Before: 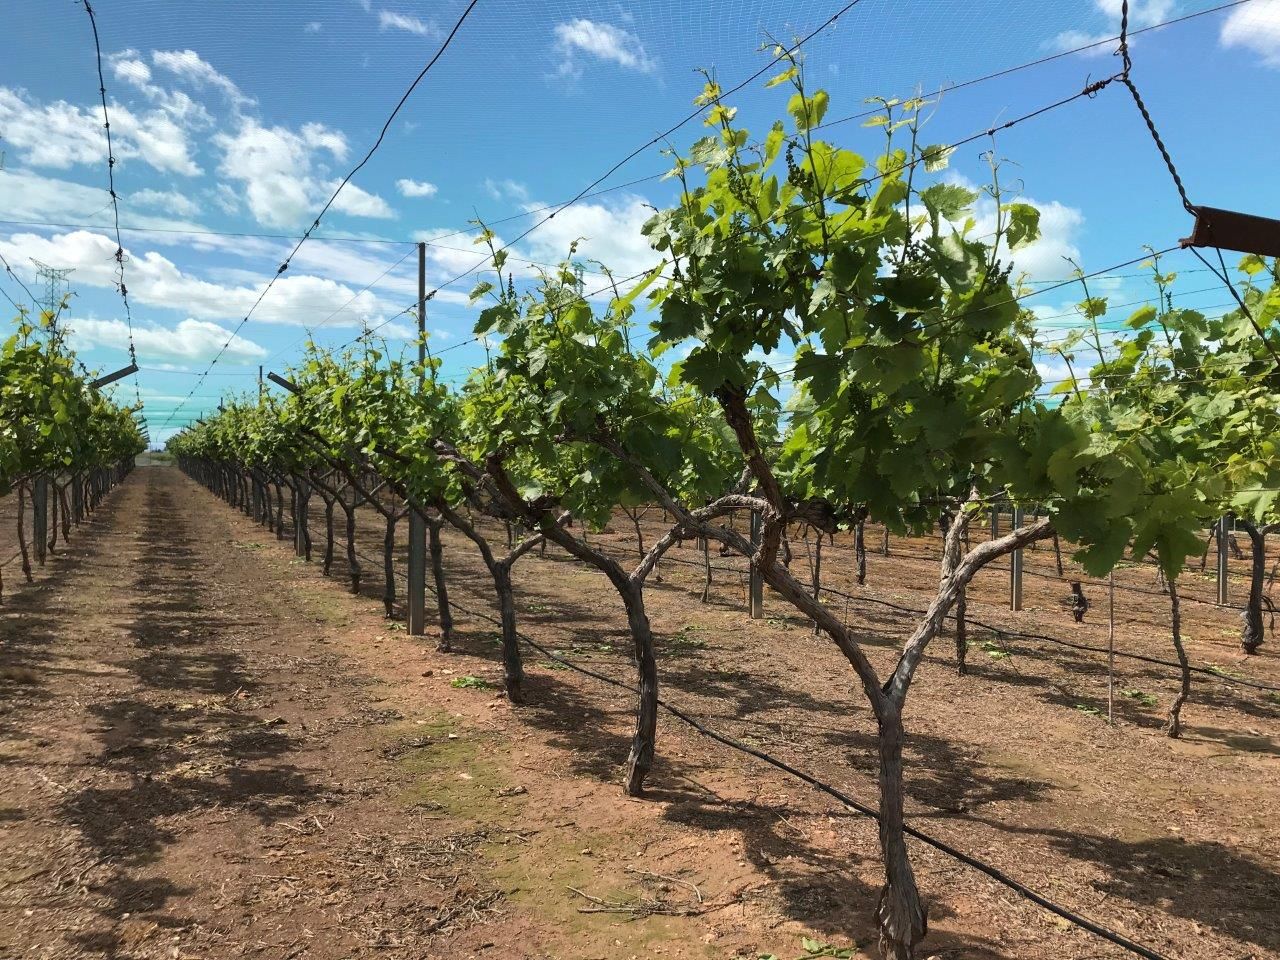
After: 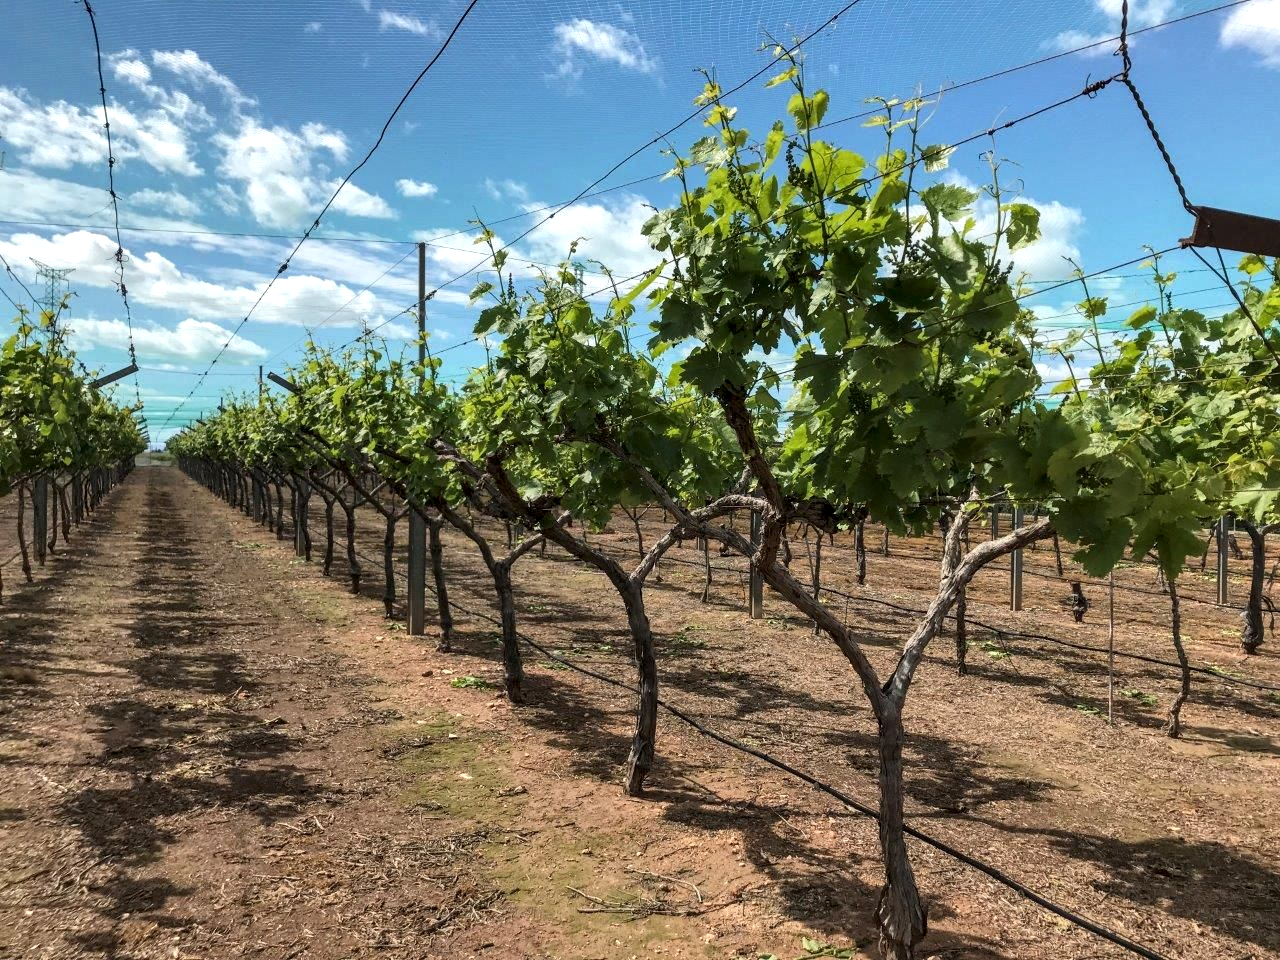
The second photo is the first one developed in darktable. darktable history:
local contrast: highlights 63%, detail 143%, midtone range 0.432
